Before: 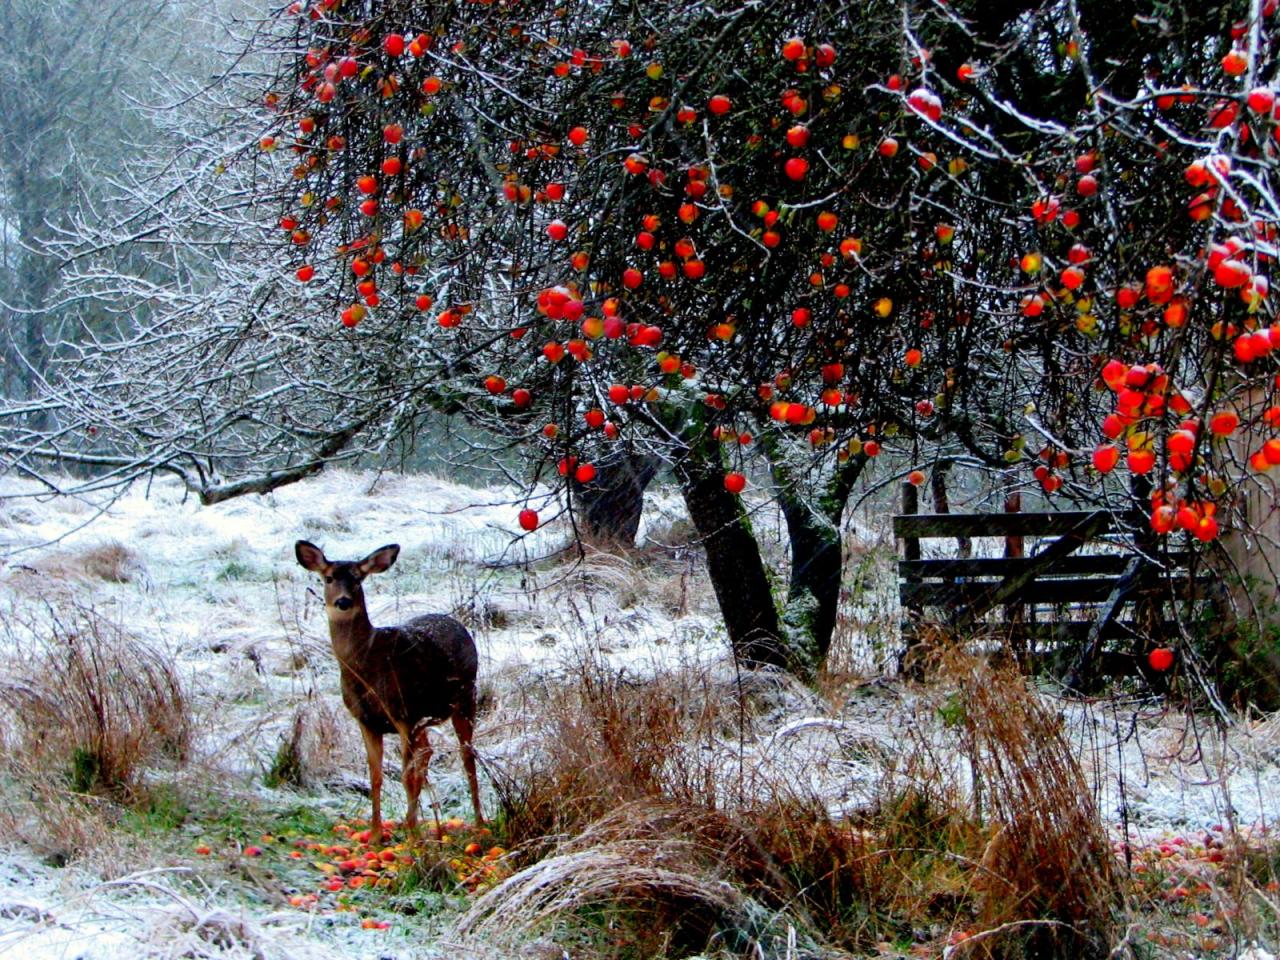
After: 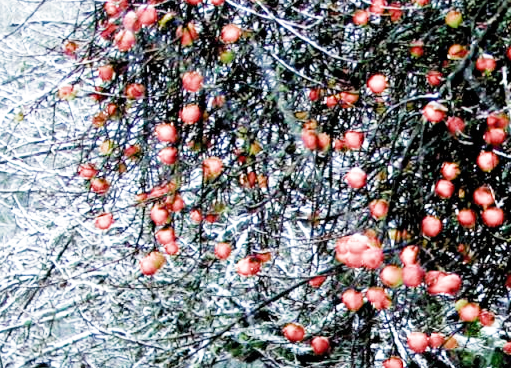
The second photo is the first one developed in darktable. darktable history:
shadows and highlights: shadows 29.17, highlights -29.08, low approximation 0.01, soften with gaussian
exposure: black level correction 0.001, exposure 1.842 EV, compensate exposure bias true, compensate highlight preservation false
crop: left 15.765%, top 5.438%, right 44.242%, bottom 56.126%
filmic rgb: black relative exposure -8.02 EV, white relative exposure 3.88 EV, hardness 4.22, color science v4 (2020)
